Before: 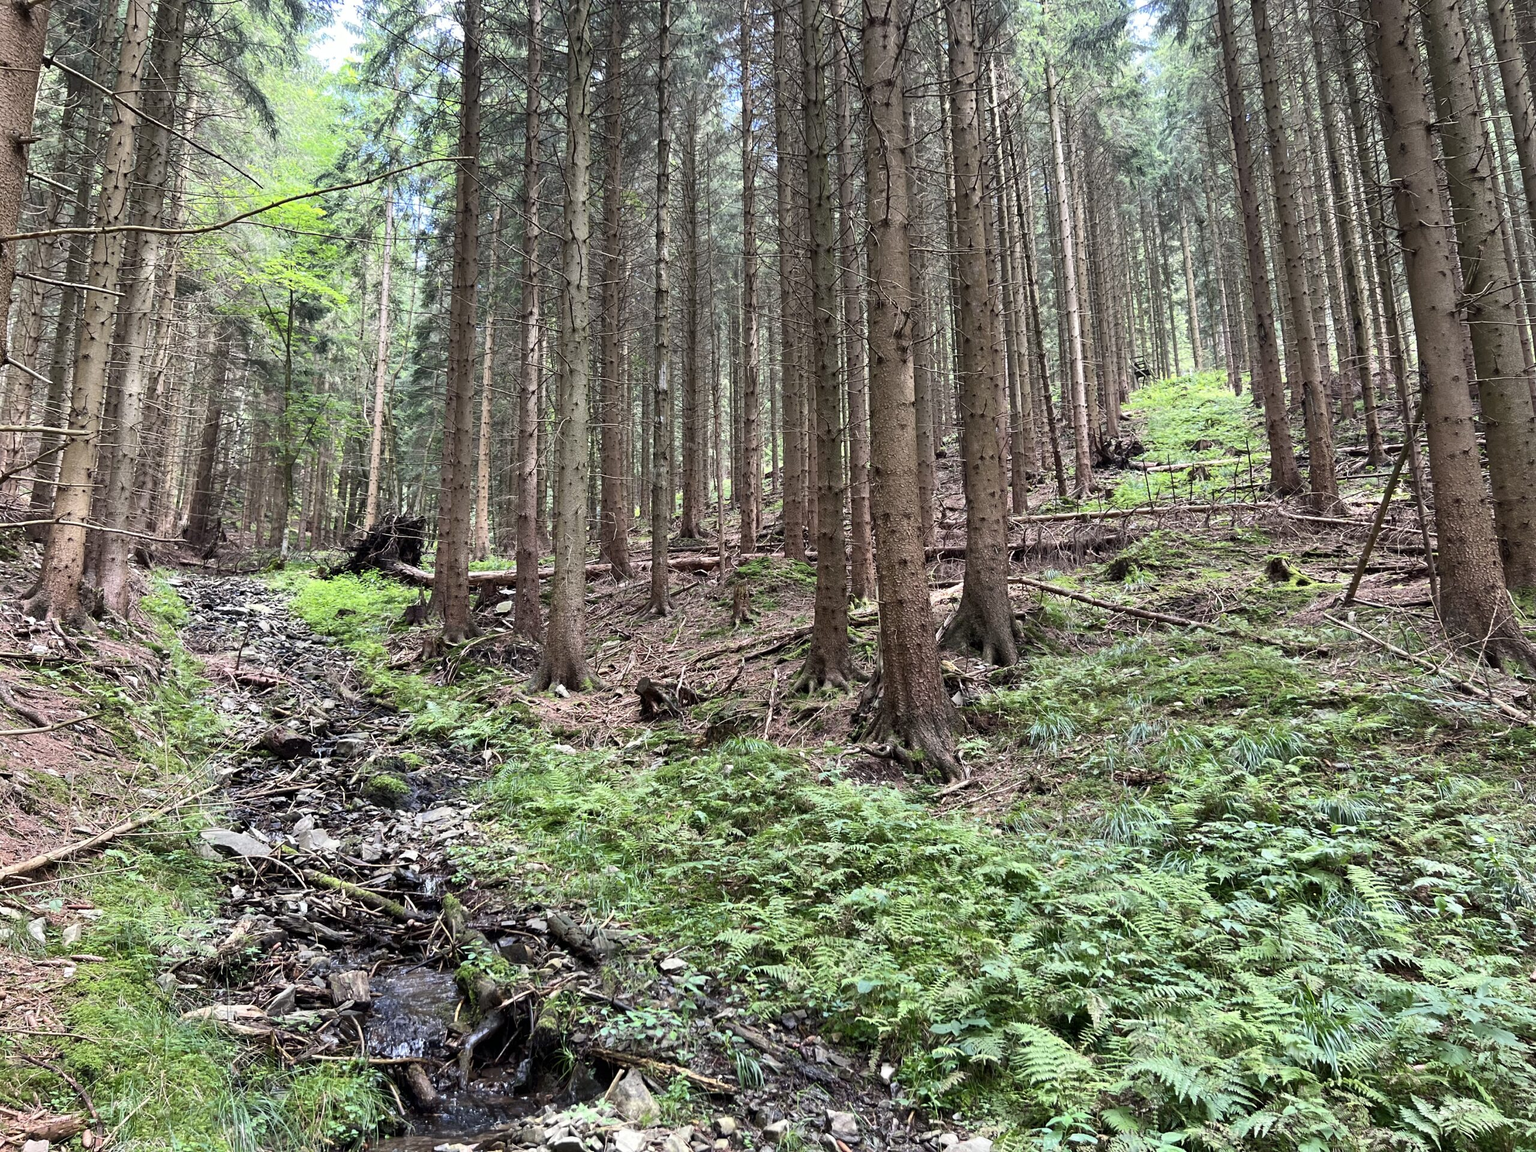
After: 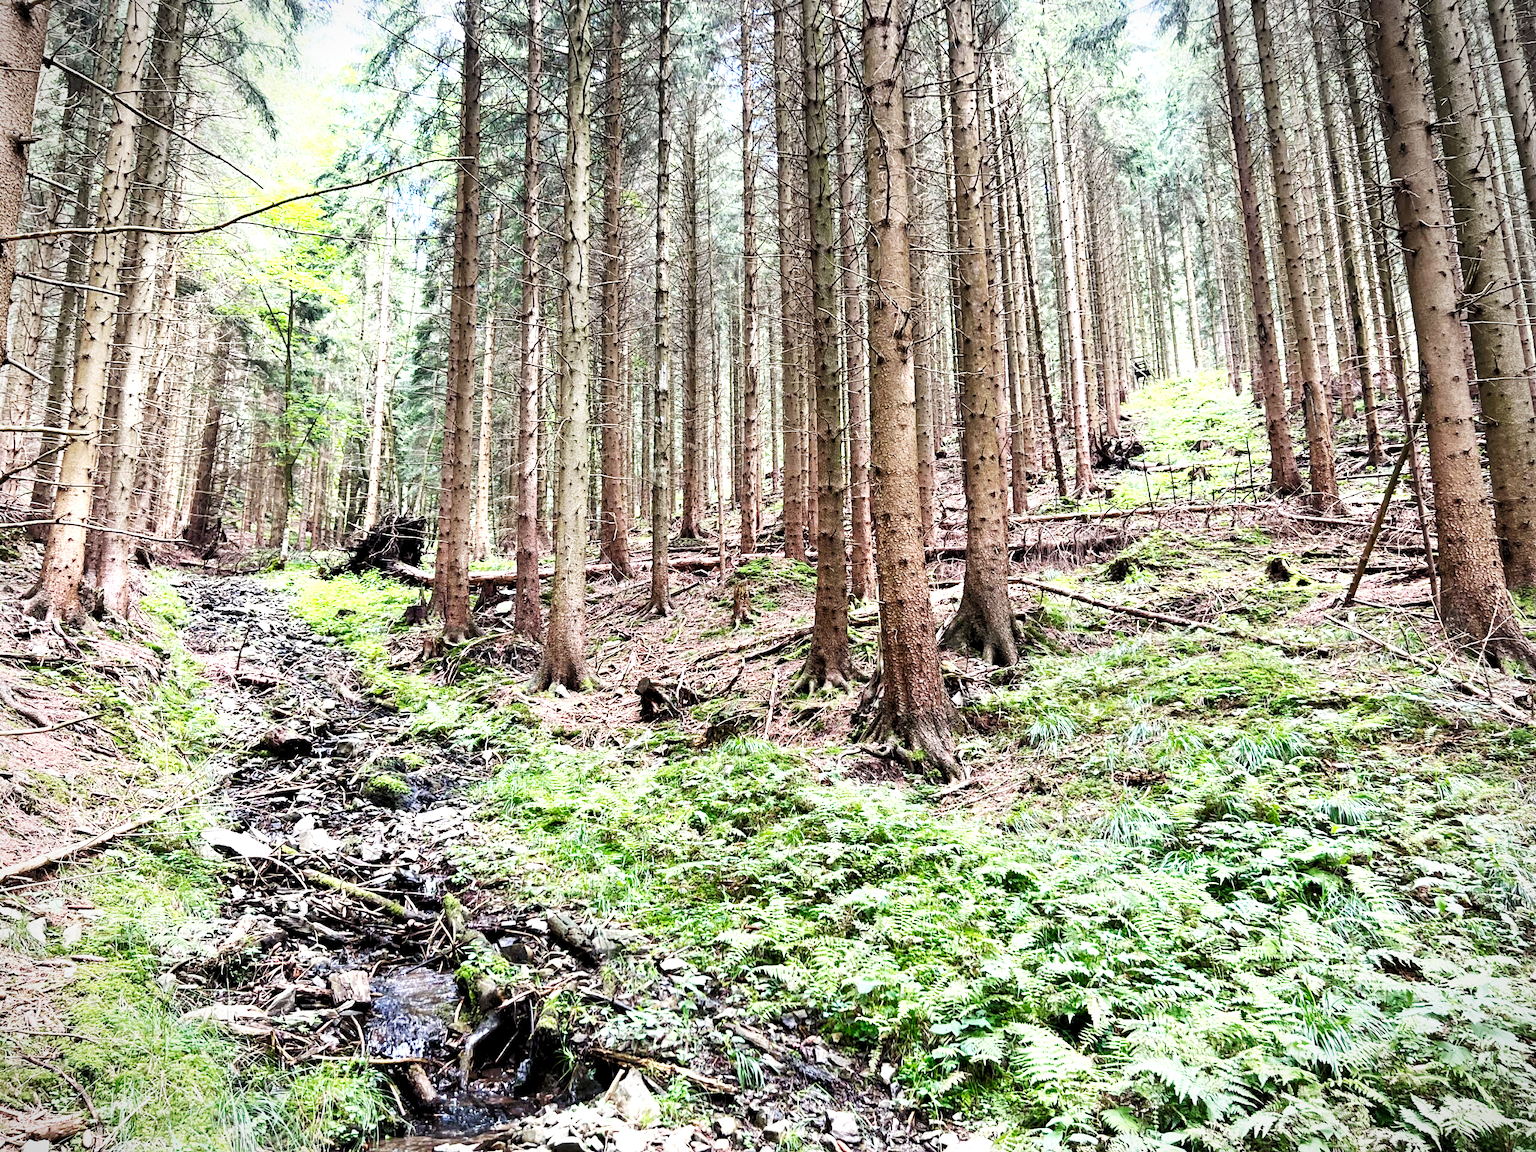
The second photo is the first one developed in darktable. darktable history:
levels: levels [0.031, 0.5, 0.969]
base curve: curves: ch0 [(0, 0) (0.007, 0.004) (0.027, 0.03) (0.046, 0.07) (0.207, 0.54) (0.442, 0.872) (0.673, 0.972) (1, 1)], preserve colors none
vignetting: fall-off start 88.61%, fall-off radius 44.57%, brightness -0.405, saturation -0.302, width/height ratio 1.168
